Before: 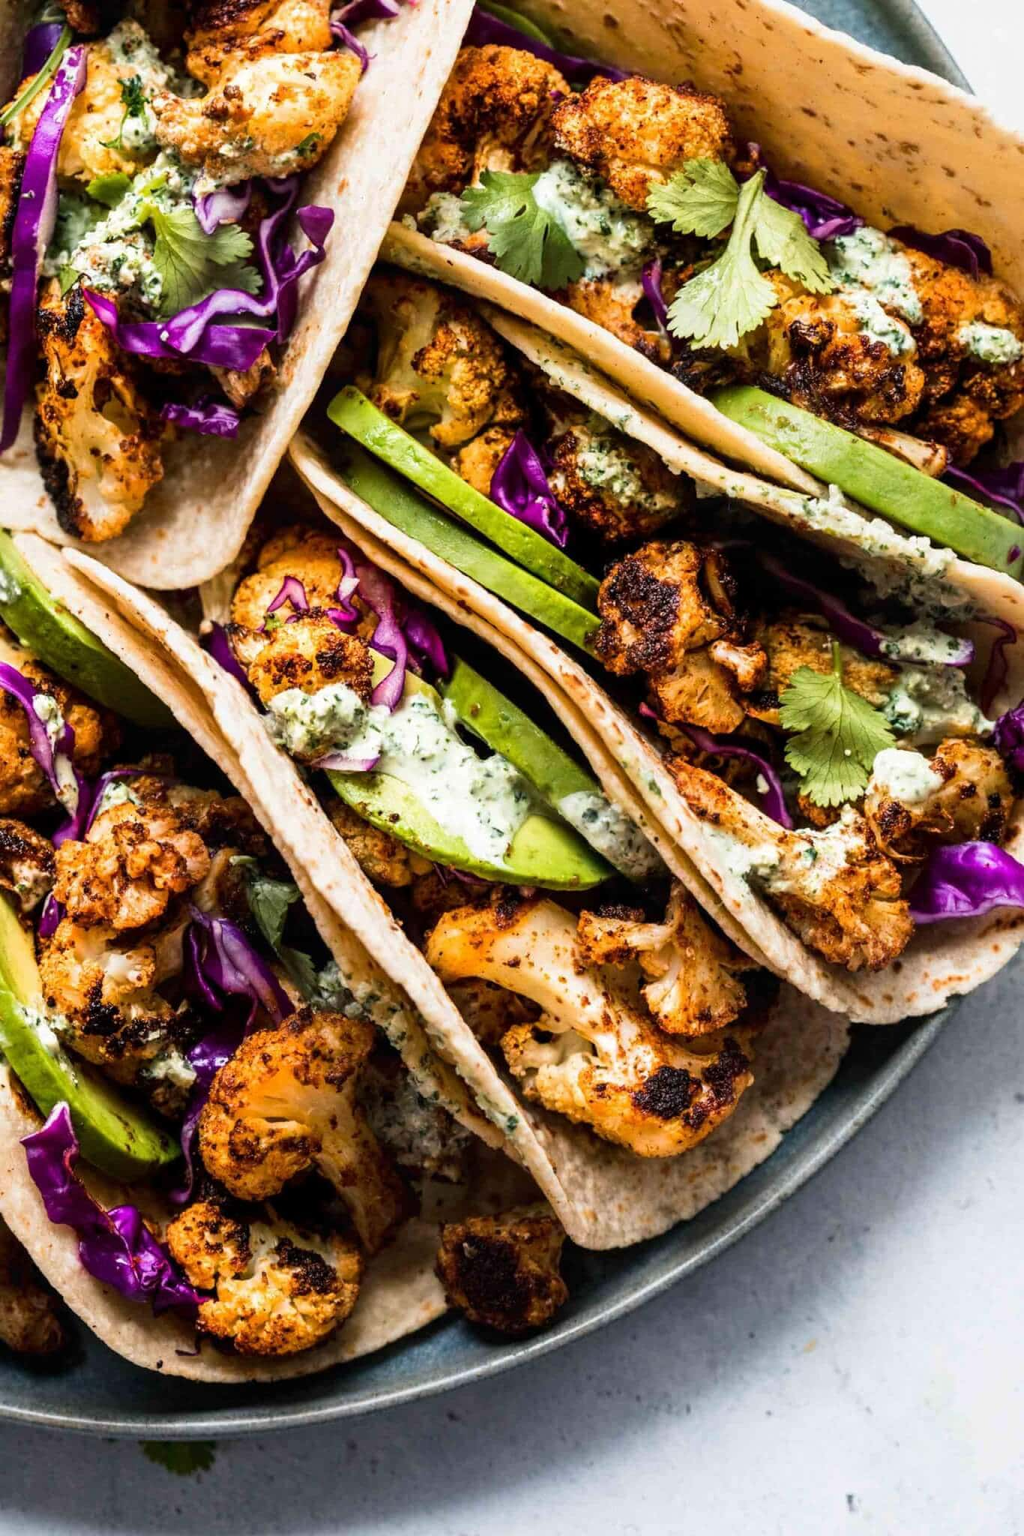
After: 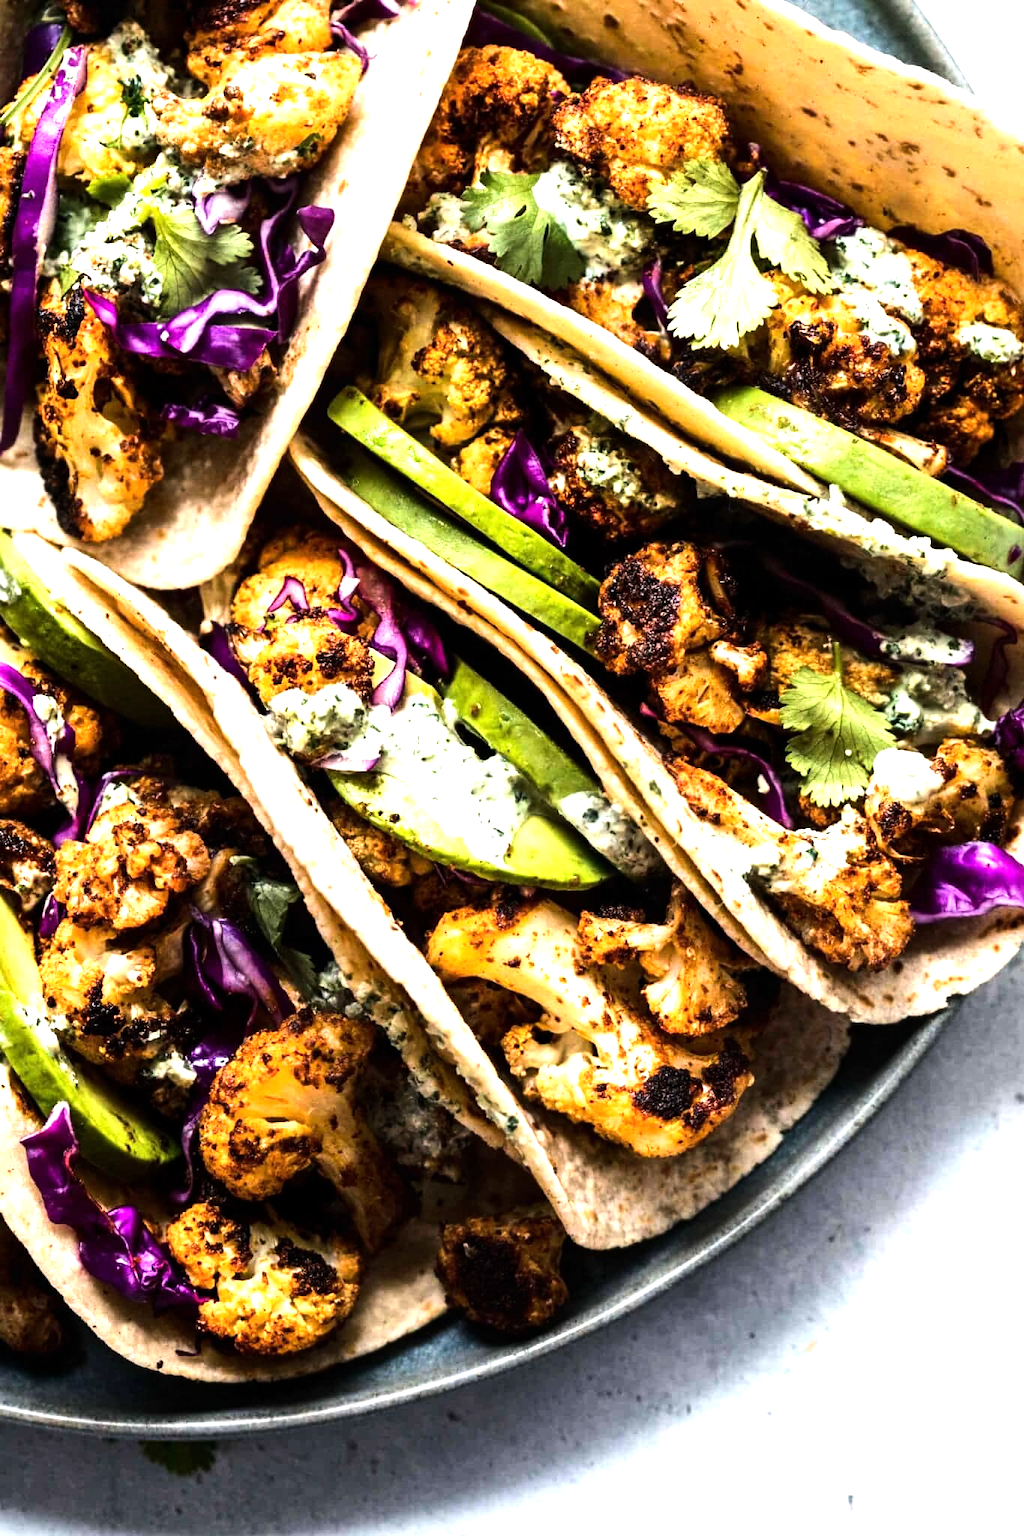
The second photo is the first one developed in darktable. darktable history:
levels: levels [0, 0.492, 0.984]
tone equalizer: -8 EV -1.08 EV, -7 EV -1.01 EV, -6 EV -0.867 EV, -5 EV -0.578 EV, -3 EV 0.578 EV, -2 EV 0.867 EV, -1 EV 1.01 EV, +0 EV 1.08 EV, edges refinement/feathering 500, mask exposure compensation -1.57 EV, preserve details no
